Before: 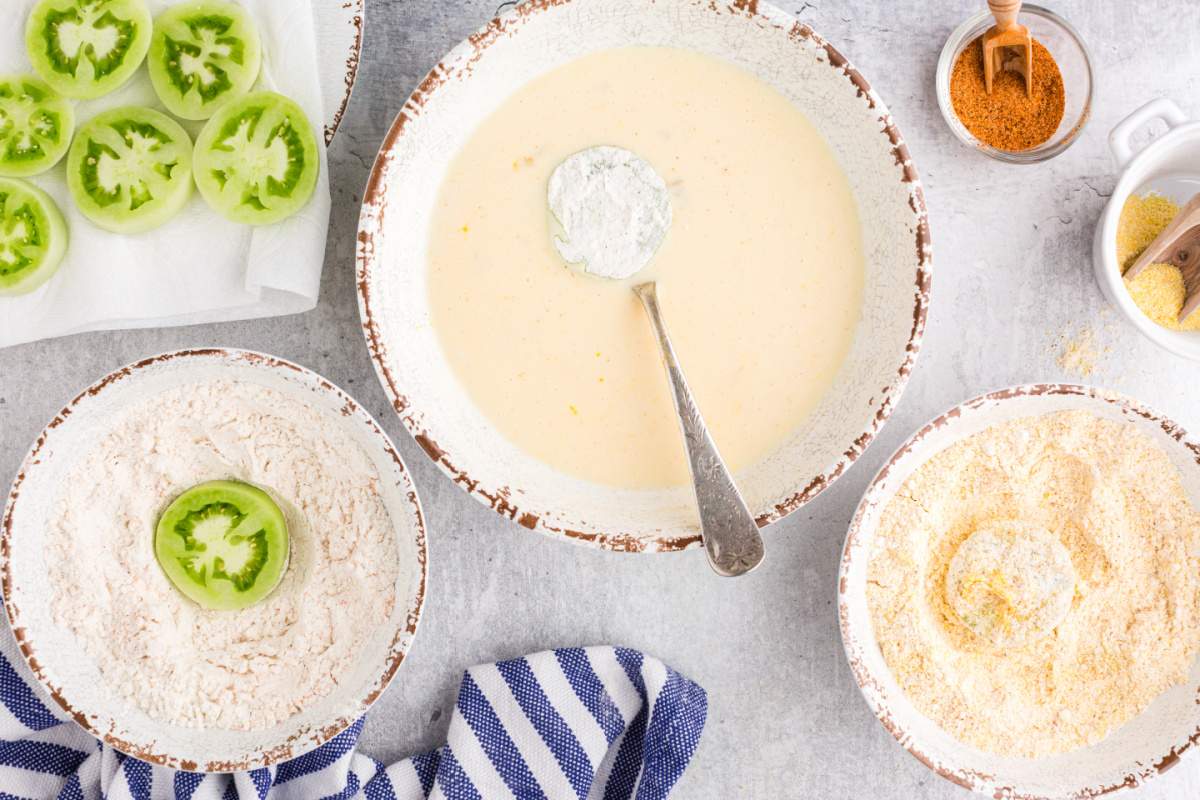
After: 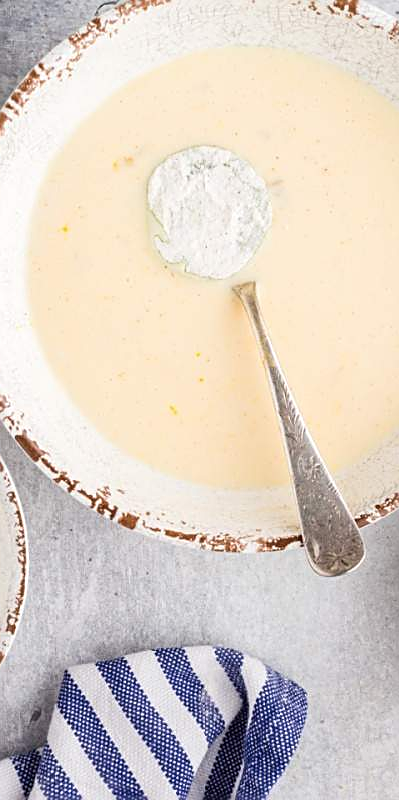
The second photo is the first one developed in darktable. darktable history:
sharpen: amount 0.55
crop: left 33.36%, right 33.36%
